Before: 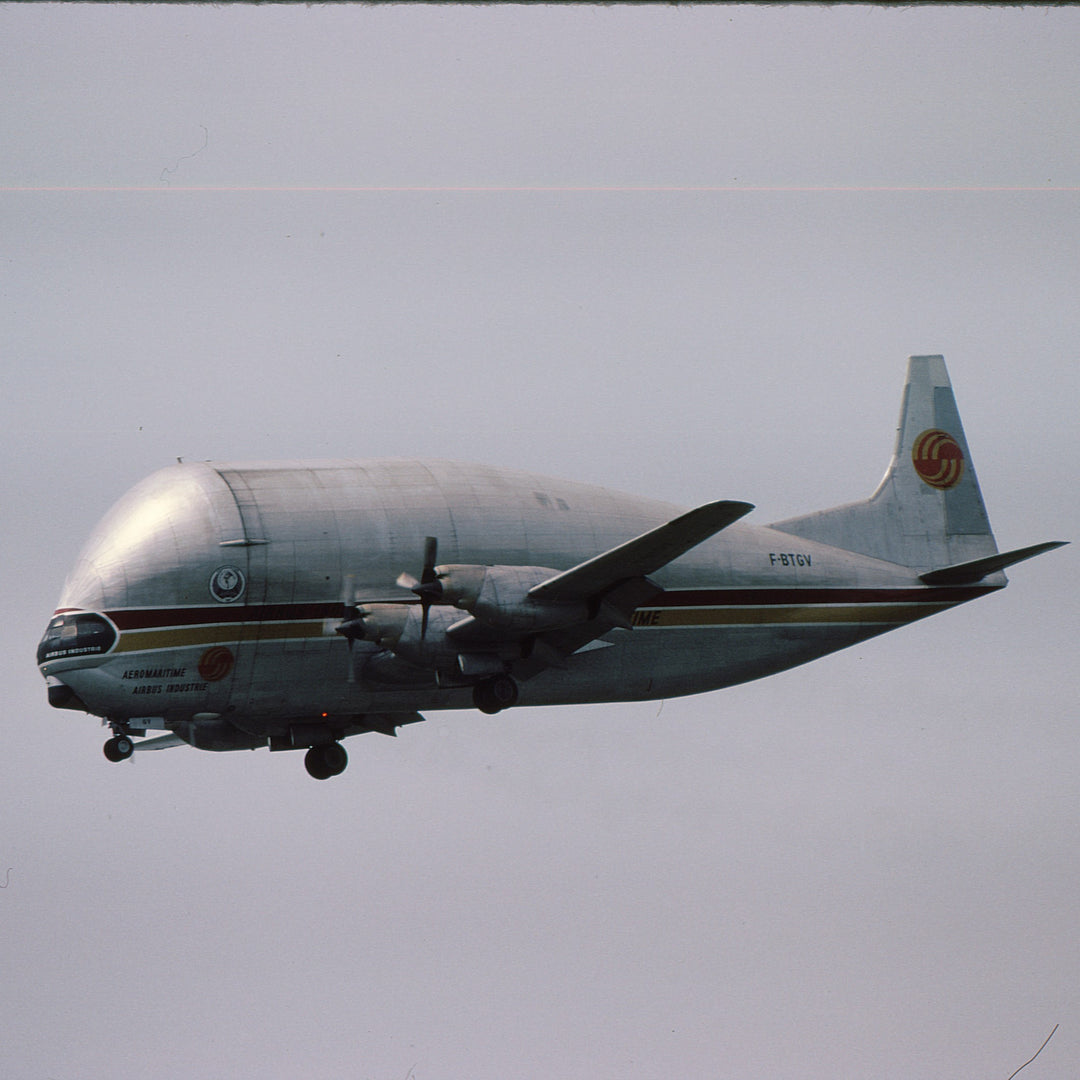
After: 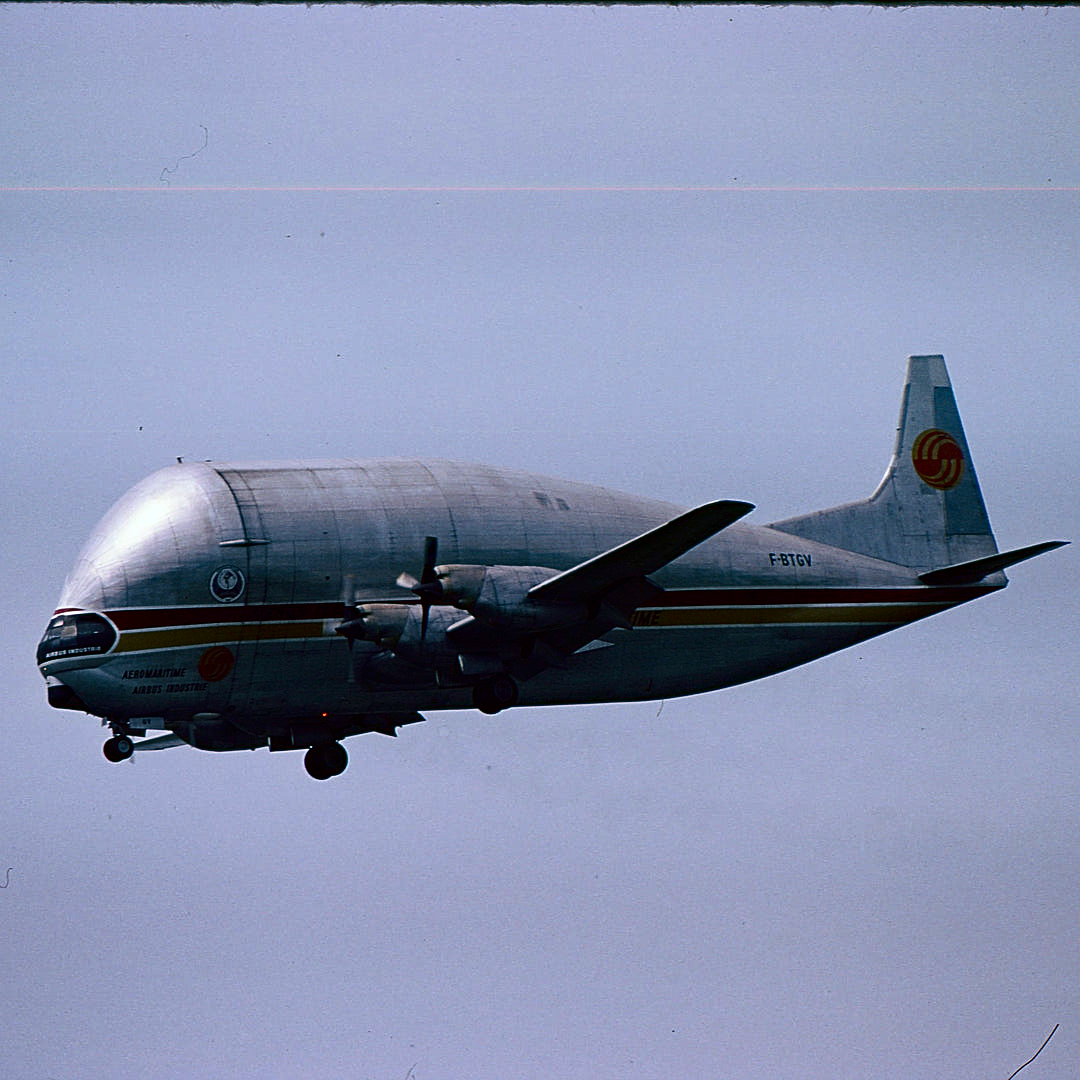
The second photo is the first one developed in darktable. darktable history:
contrast brightness saturation: contrast 0.21, brightness -0.11, saturation 0.21
haze removal: strength 0.29, distance 0.25, compatibility mode true, adaptive false
sharpen: on, module defaults
white balance: red 0.954, blue 1.079
